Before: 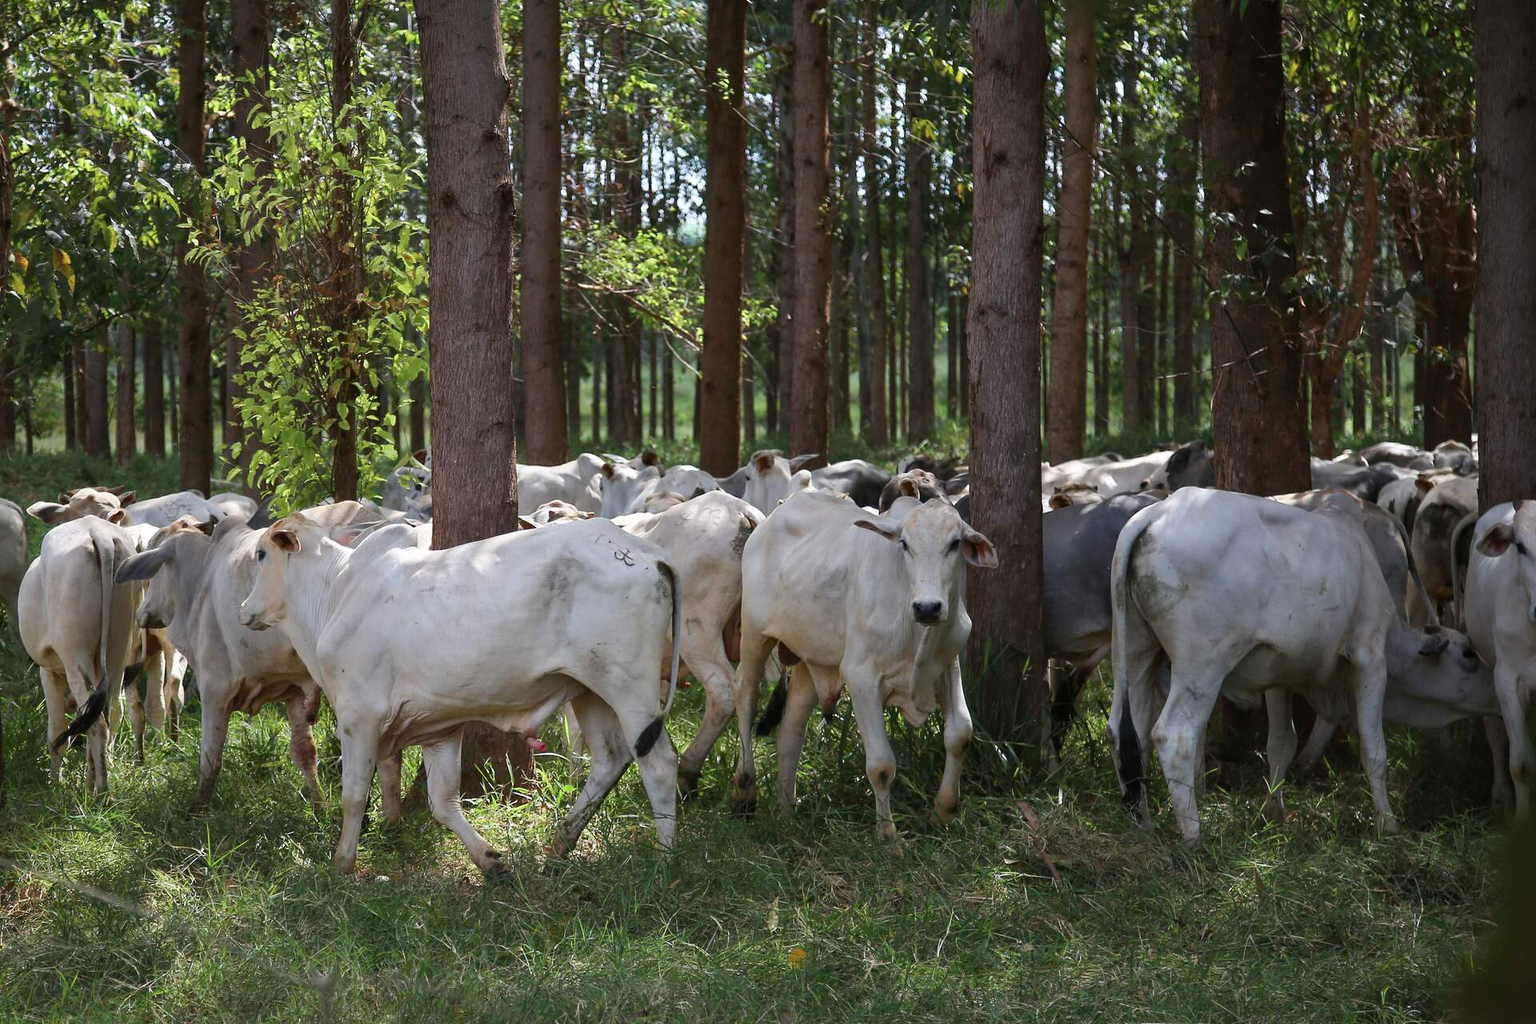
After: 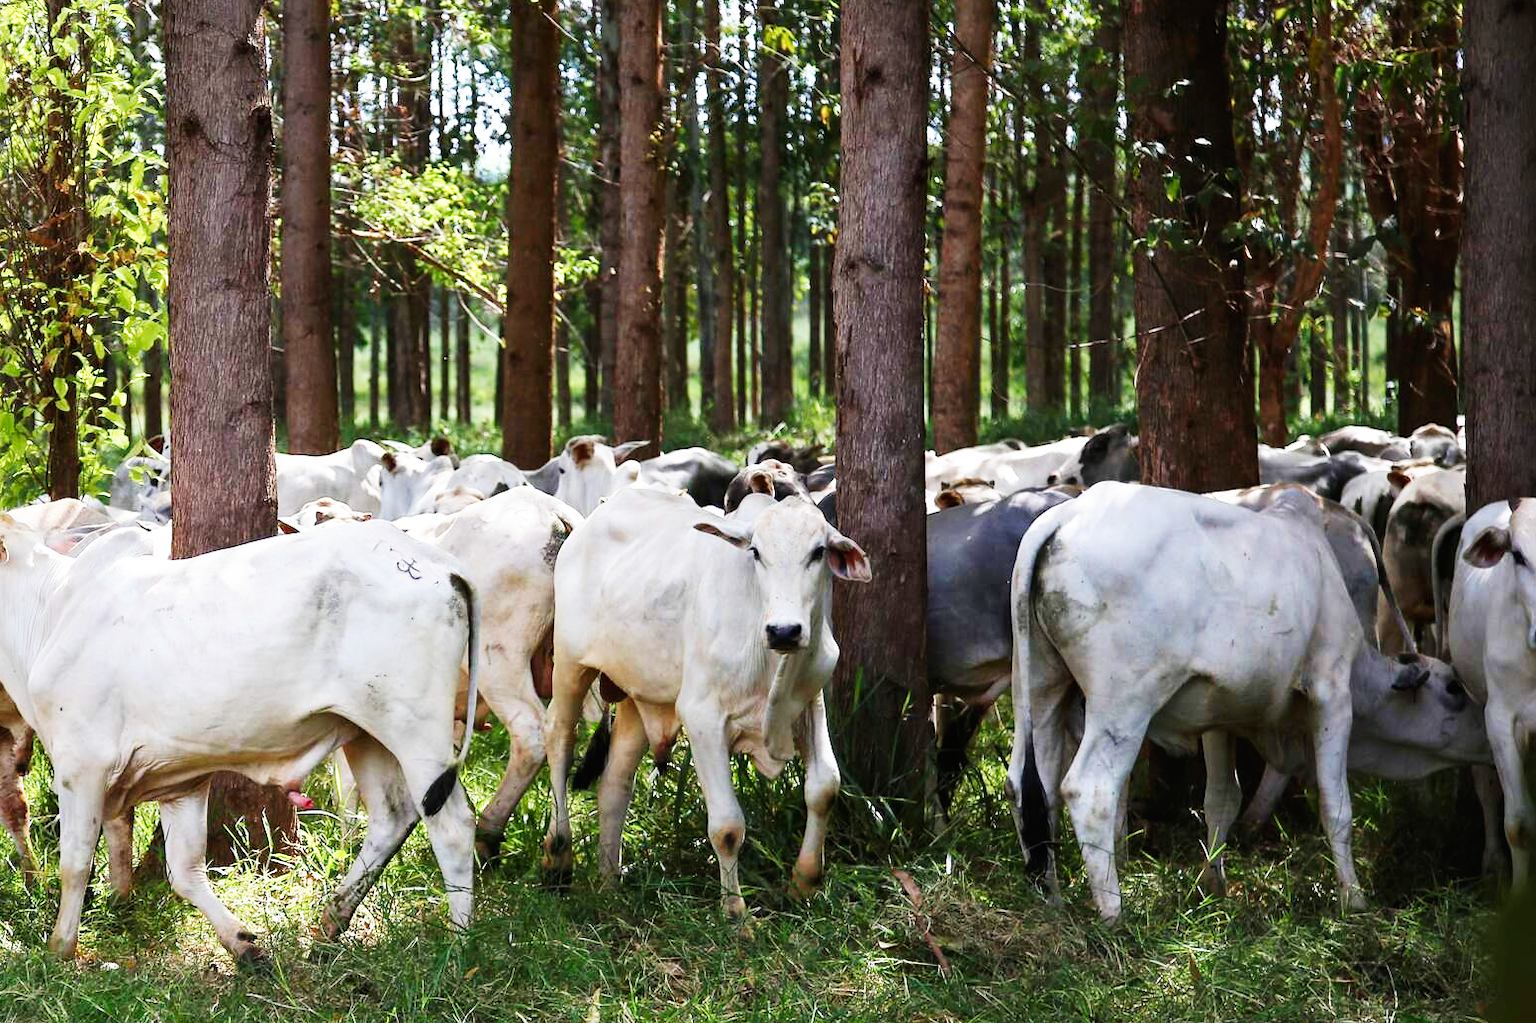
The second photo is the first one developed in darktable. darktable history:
base curve: curves: ch0 [(0, 0) (0.007, 0.004) (0.027, 0.03) (0.046, 0.07) (0.207, 0.54) (0.442, 0.872) (0.673, 0.972) (1, 1)], preserve colors none
crop: left 19.159%, top 9.58%, bottom 9.58%
